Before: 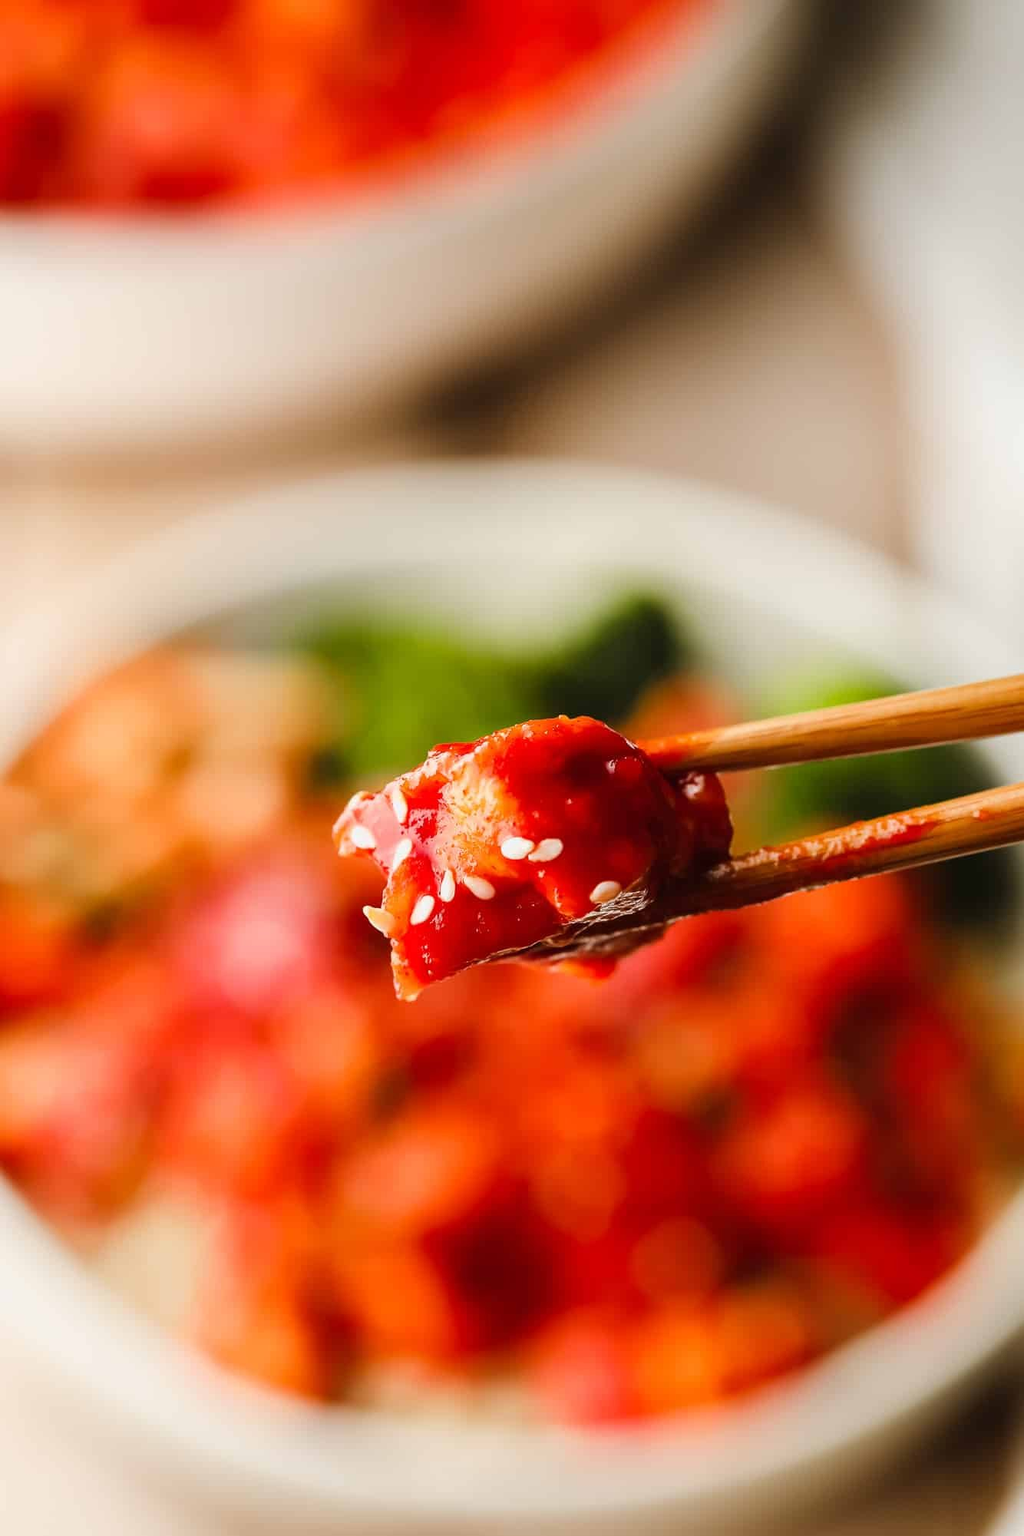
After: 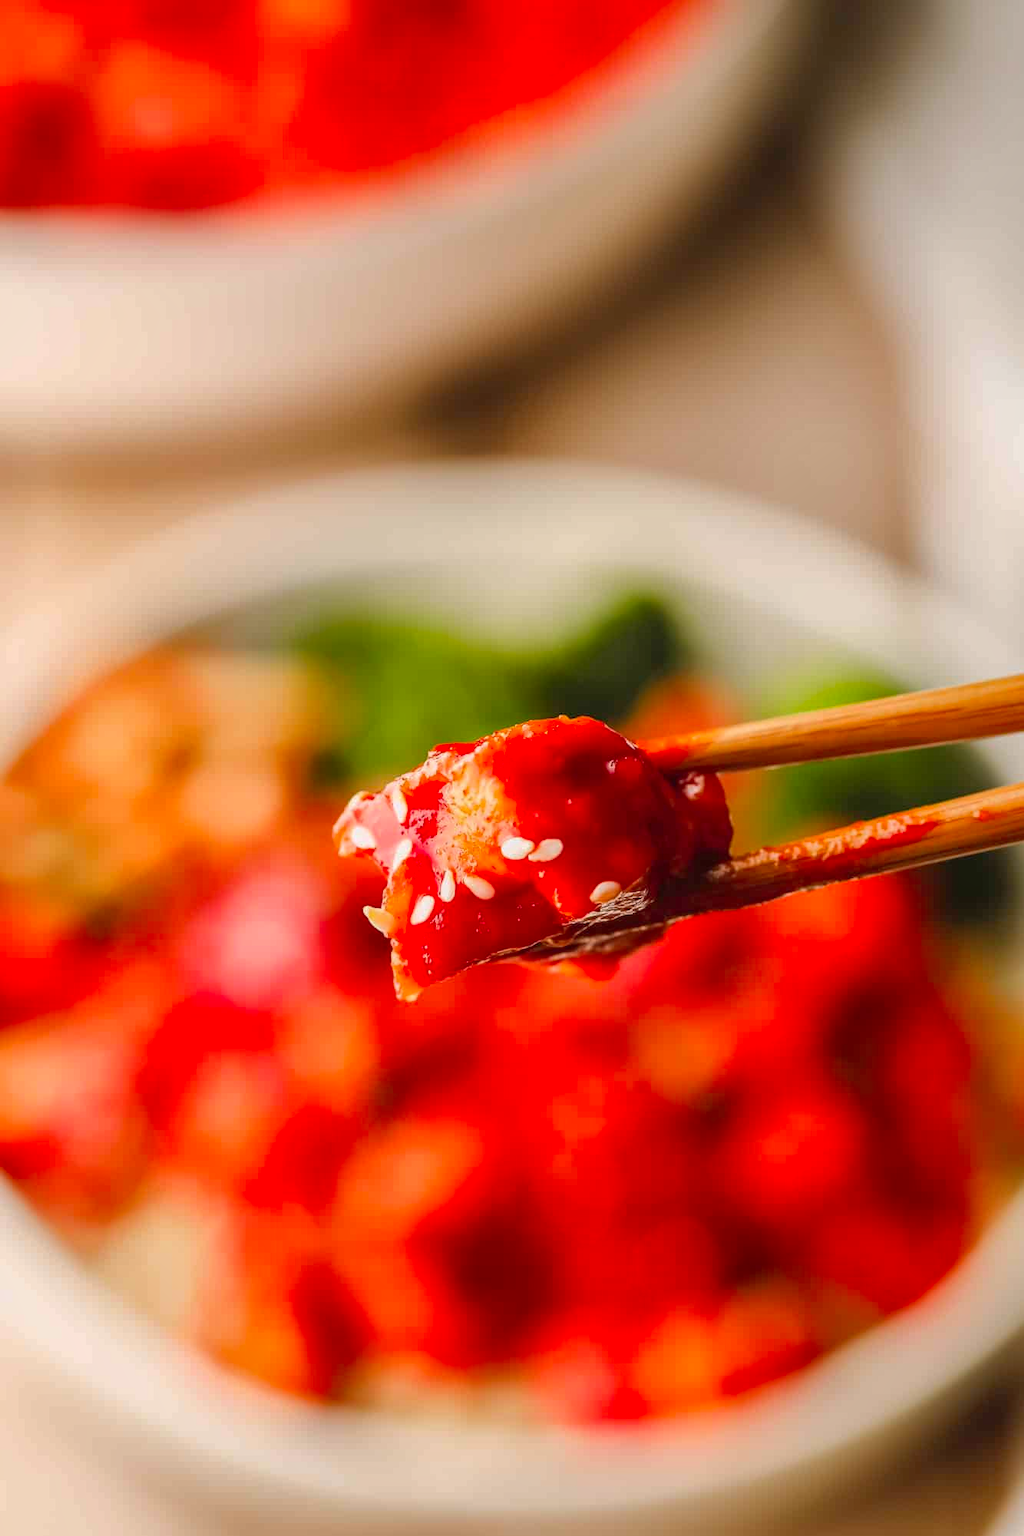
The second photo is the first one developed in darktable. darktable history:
color correction: highlights a* 3.22, highlights b* 1.93, saturation 1.19
local contrast: detail 110%
shadows and highlights: on, module defaults
